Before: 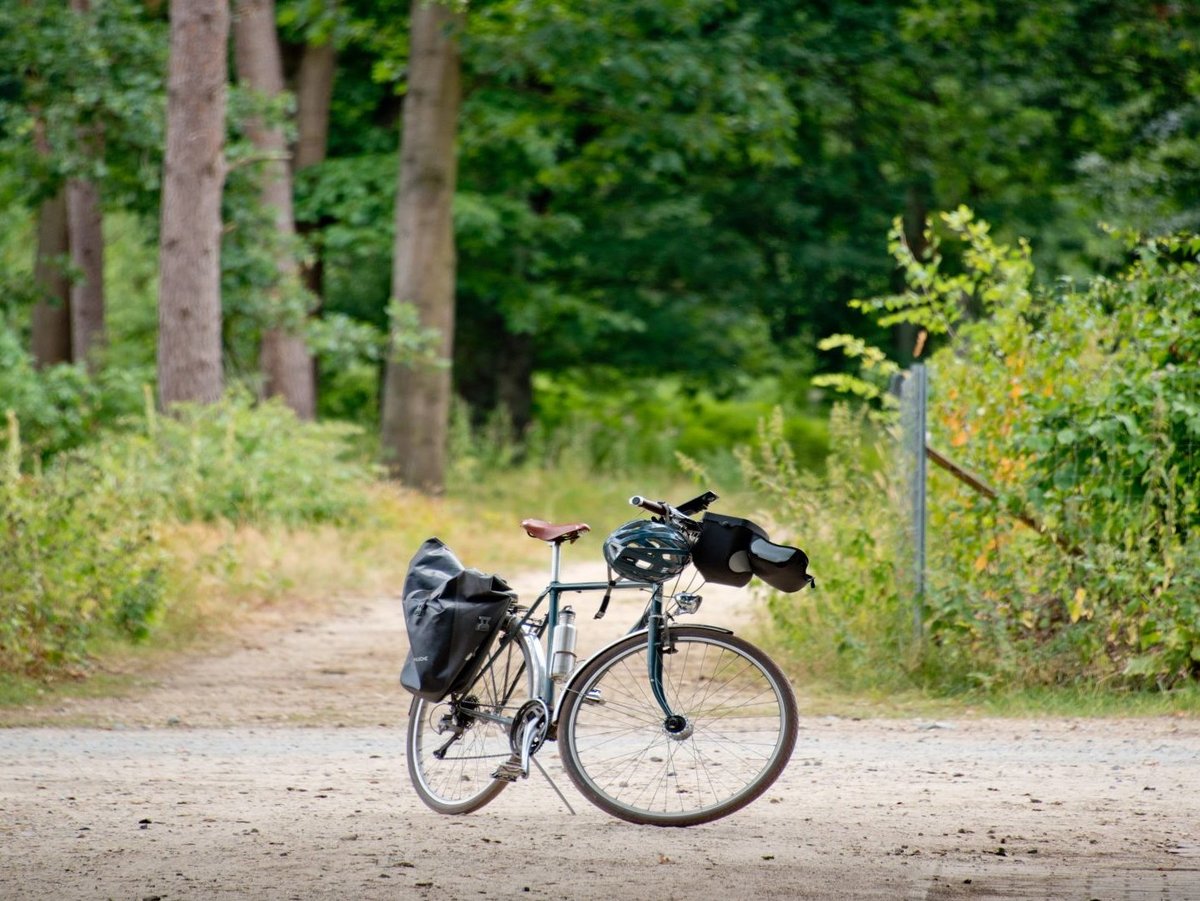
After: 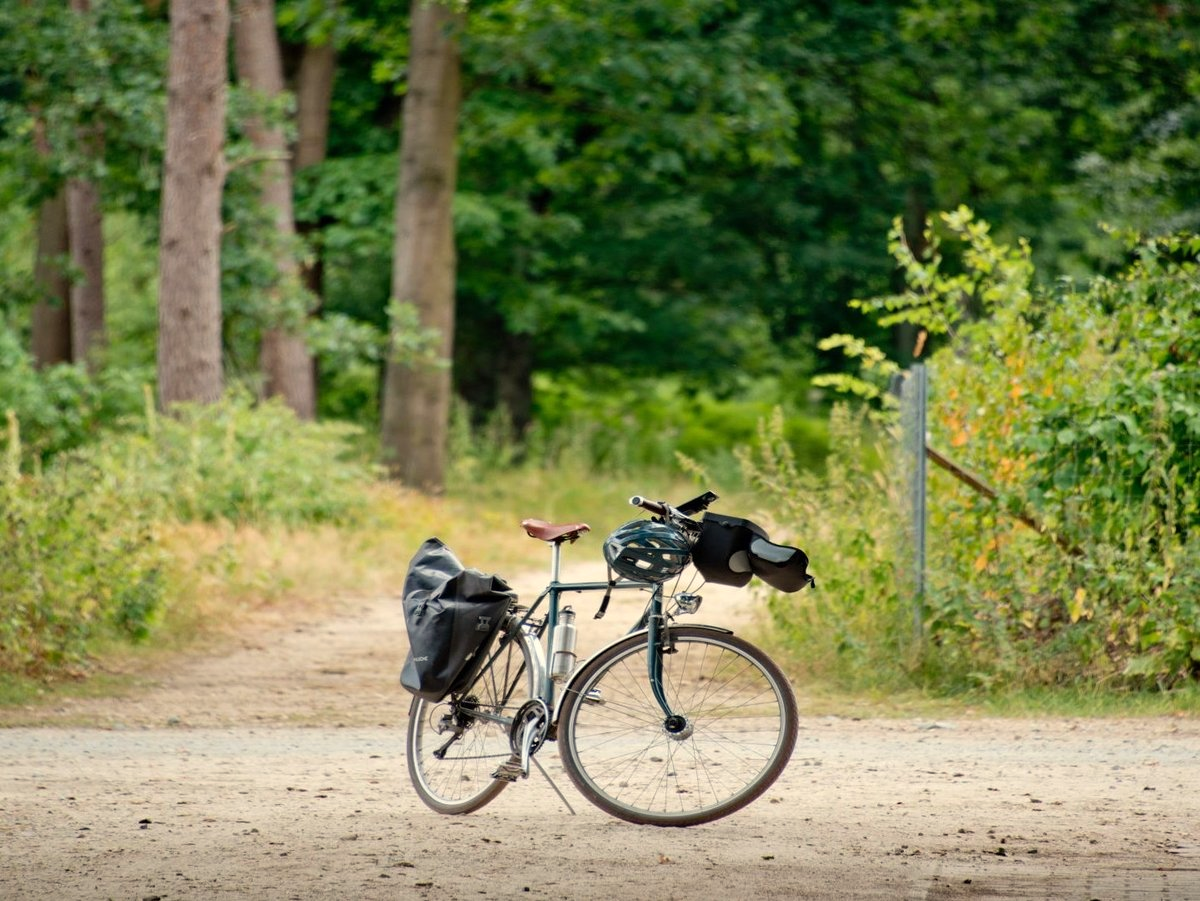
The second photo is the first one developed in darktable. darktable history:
white balance: red 1.029, blue 0.92
